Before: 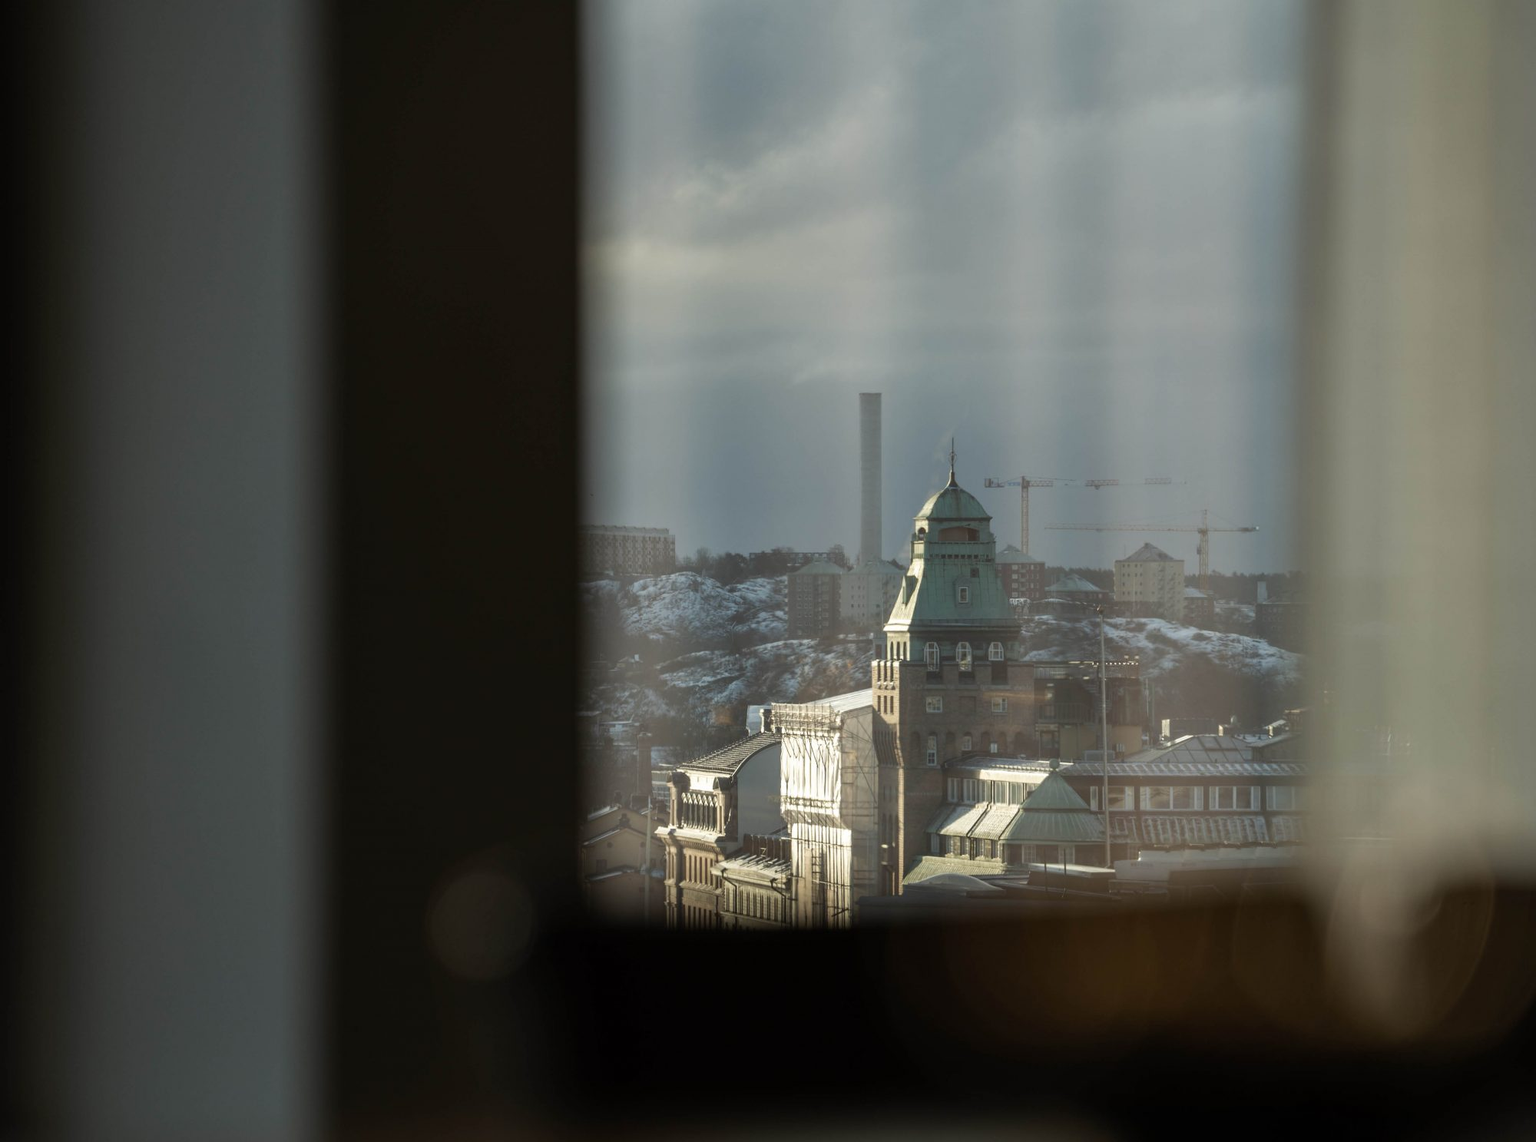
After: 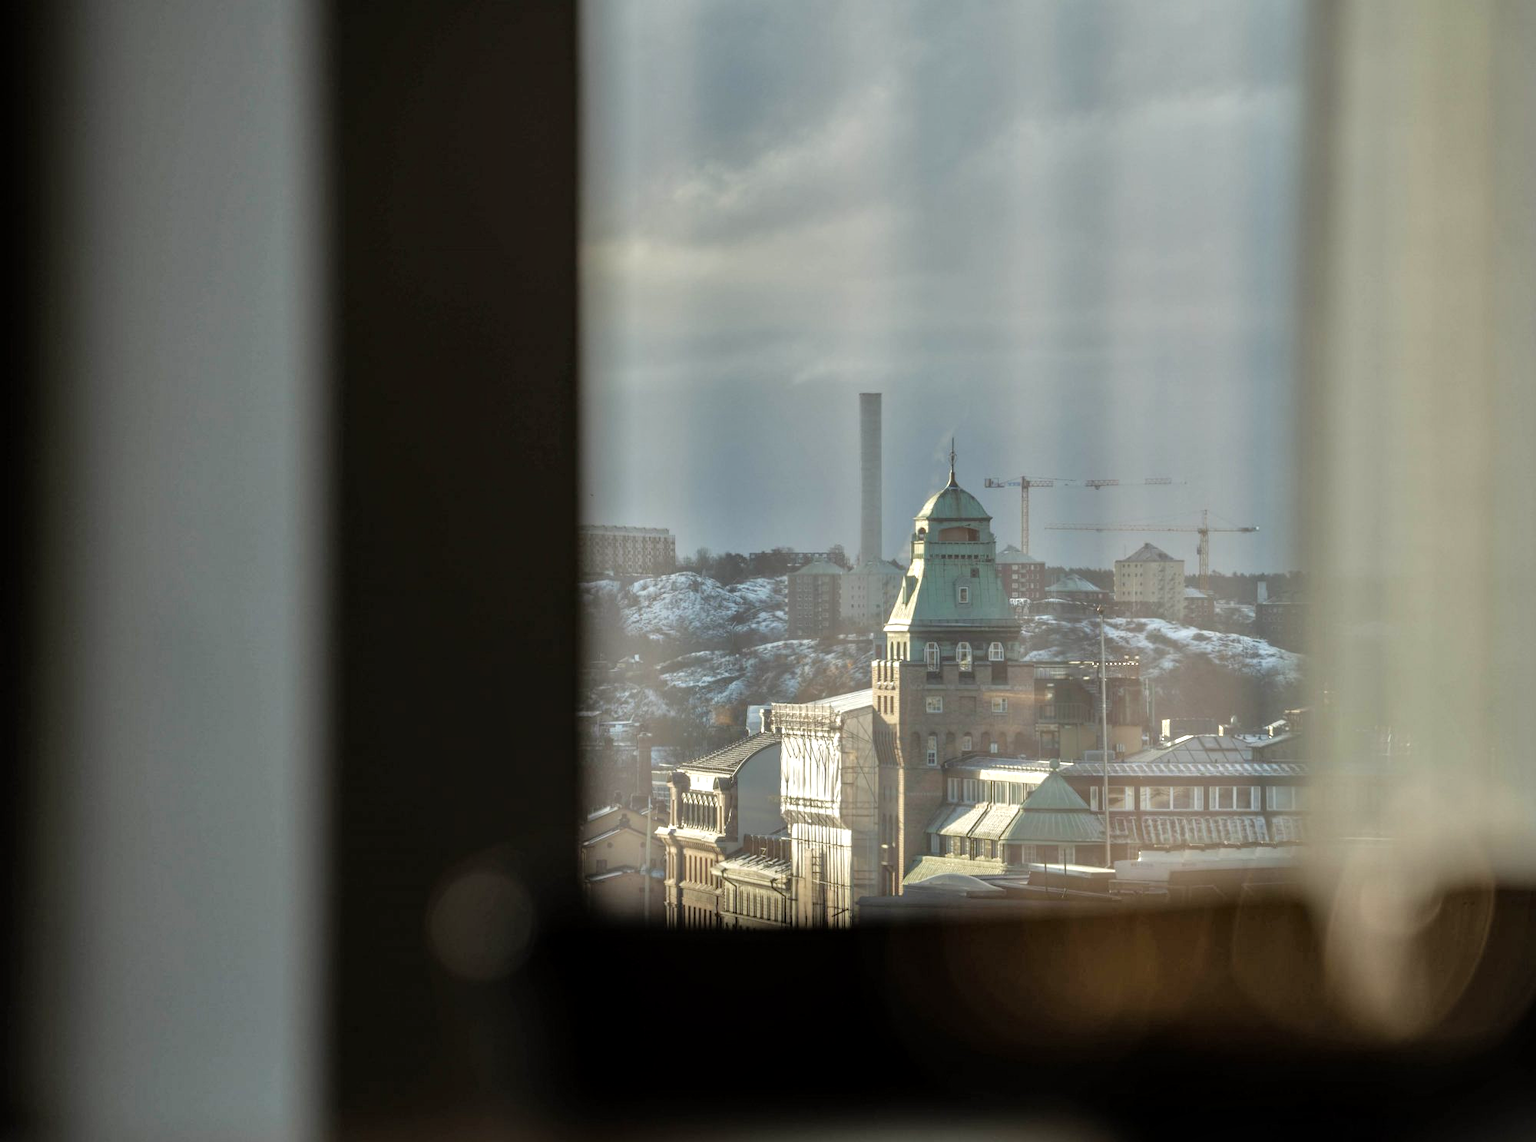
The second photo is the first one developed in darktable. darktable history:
tone equalizer: -7 EV 0.15 EV, -6 EV 0.6 EV, -5 EV 1.15 EV, -4 EV 1.33 EV, -3 EV 1.15 EV, -2 EV 0.6 EV, -1 EV 0.15 EV, mask exposure compensation -0.5 EV
local contrast: on, module defaults
